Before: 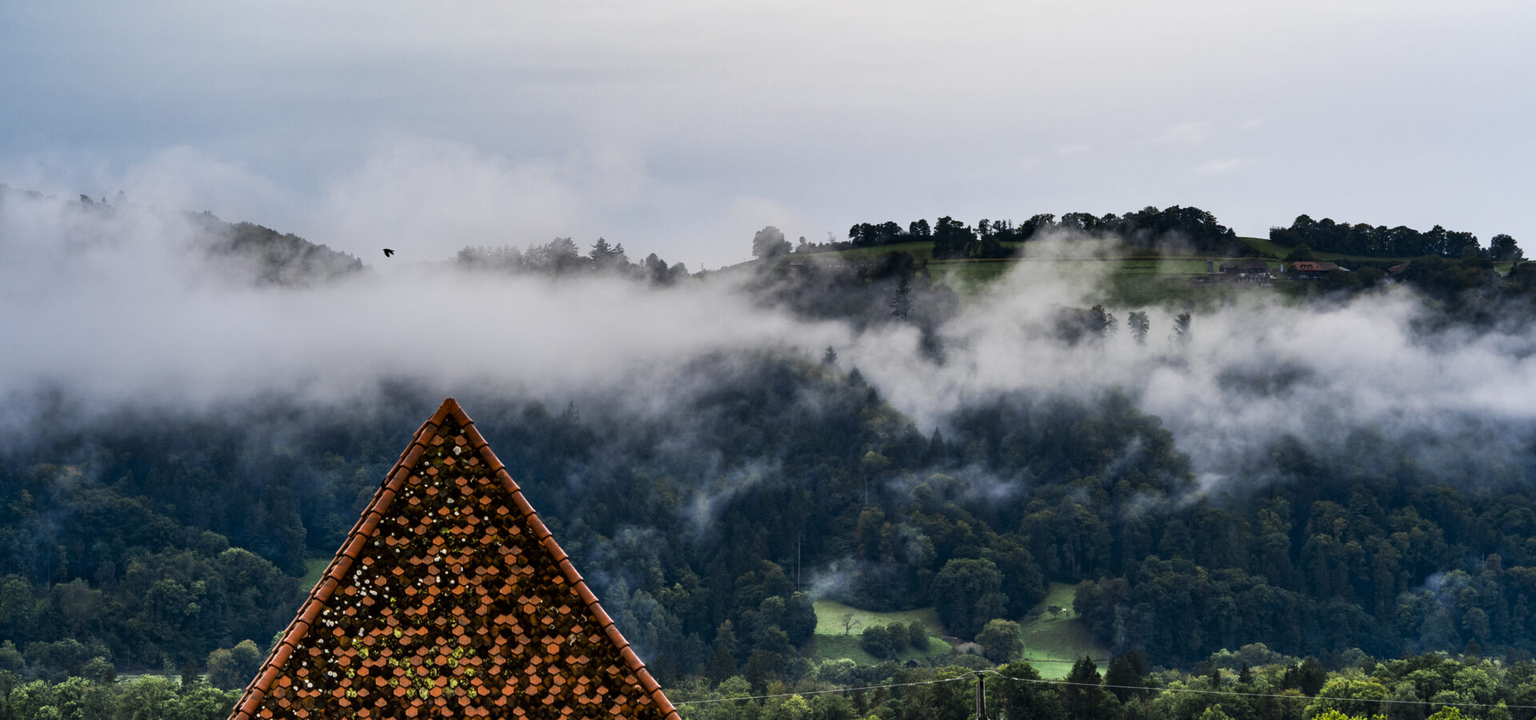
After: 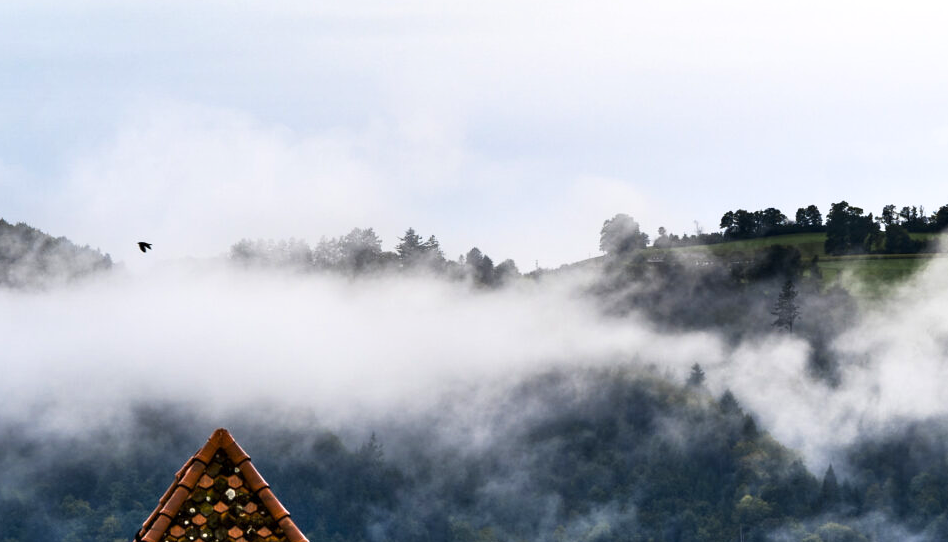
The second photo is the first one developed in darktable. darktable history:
exposure: exposure 0.525 EV, compensate exposure bias true, compensate highlight preservation false
shadows and highlights: shadows 1.14, highlights 40.57
crop: left 17.791%, top 7.766%, right 32.816%, bottom 31.956%
